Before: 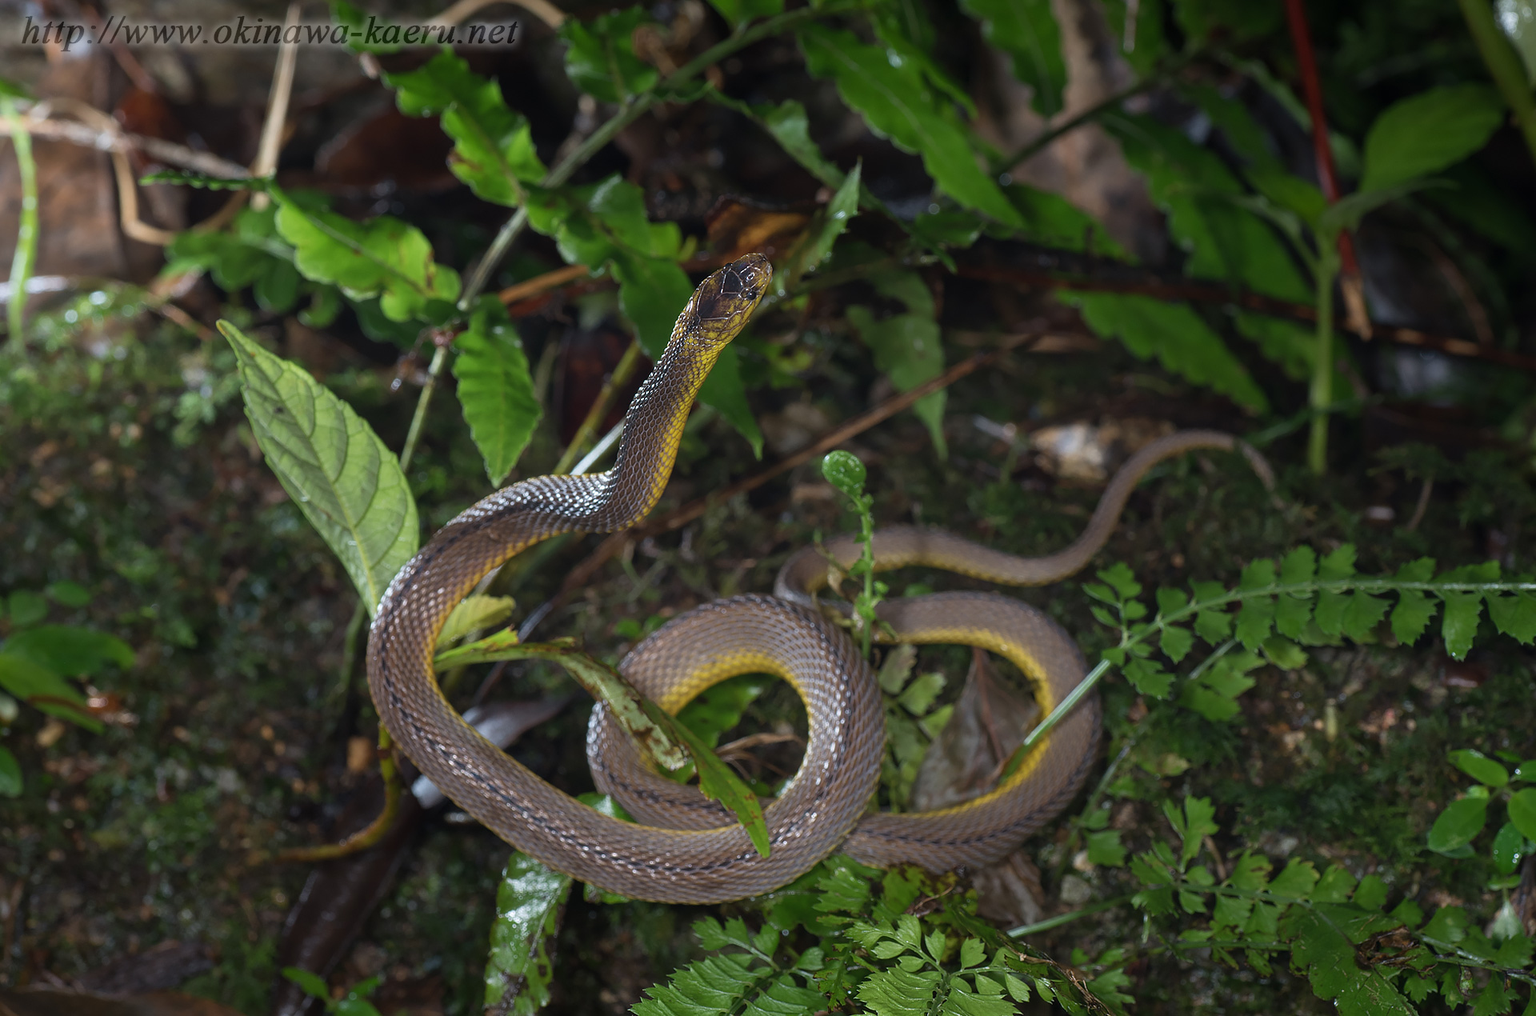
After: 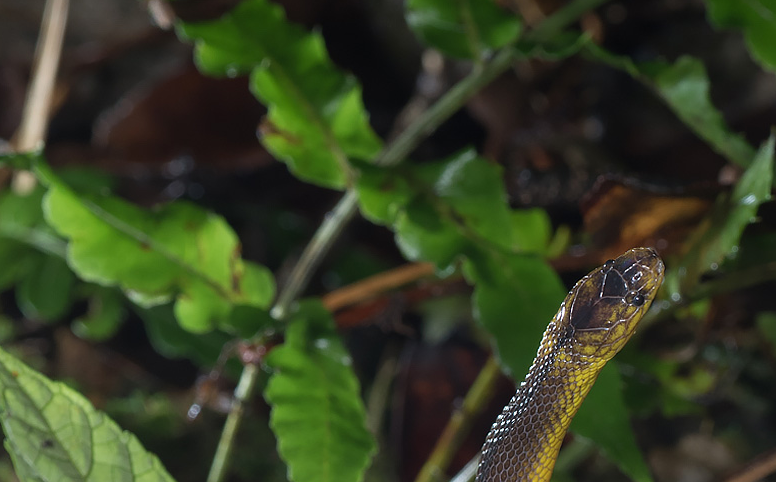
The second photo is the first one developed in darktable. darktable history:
crop: left 15.717%, top 5.447%, right 43.826%, bottom 56.594%
